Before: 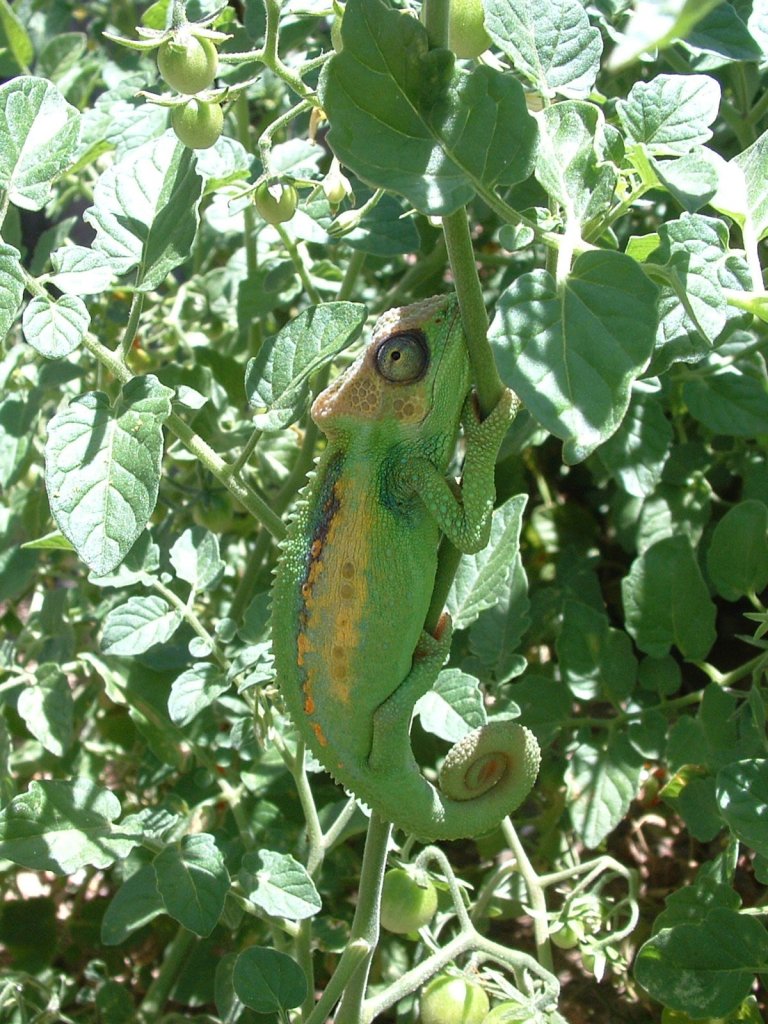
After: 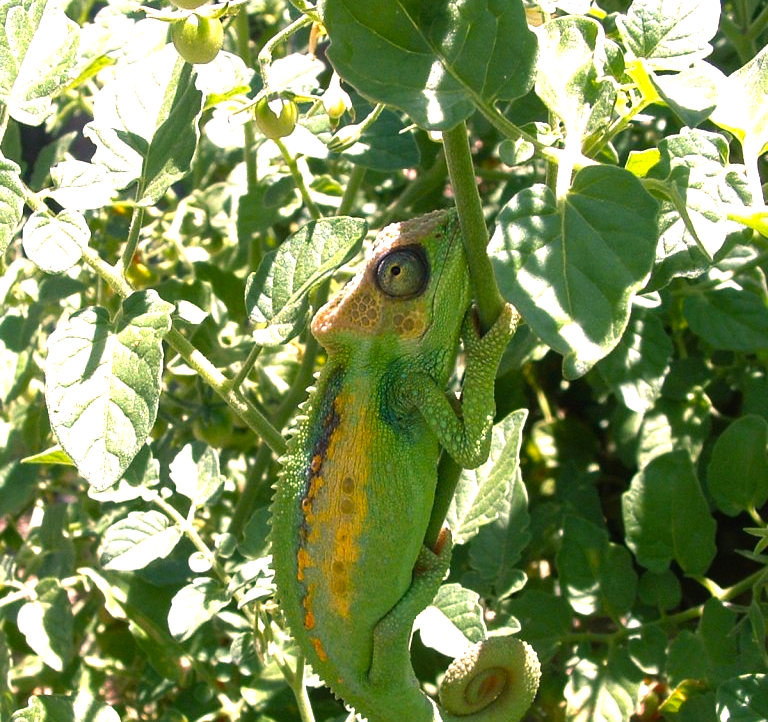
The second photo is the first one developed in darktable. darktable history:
crop and rotate: top 8.38%, bottom 21.038%
color balance rgb: highlights gain › chroma 4.646%, highlights gain › hue 31.66°, perceptual saturation grading › global saturation 15.057%, perceptual brilliance grading › global brilliance 21.03%, perceptual brilliance grading › shadows -34.739%, global vibrance 20%
